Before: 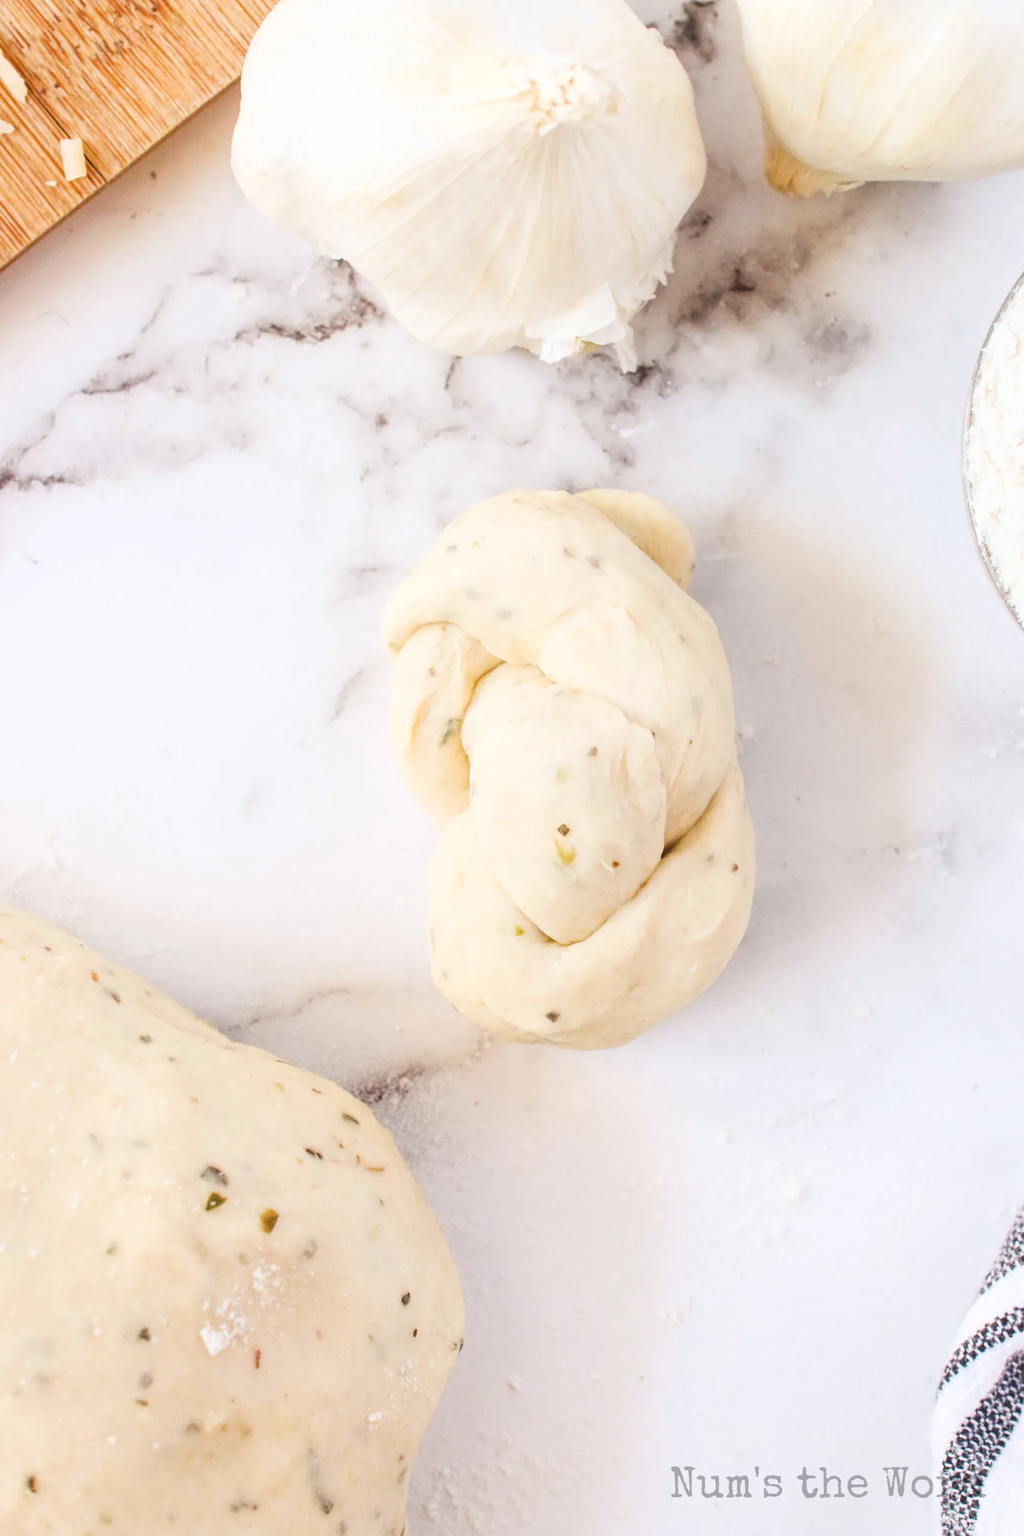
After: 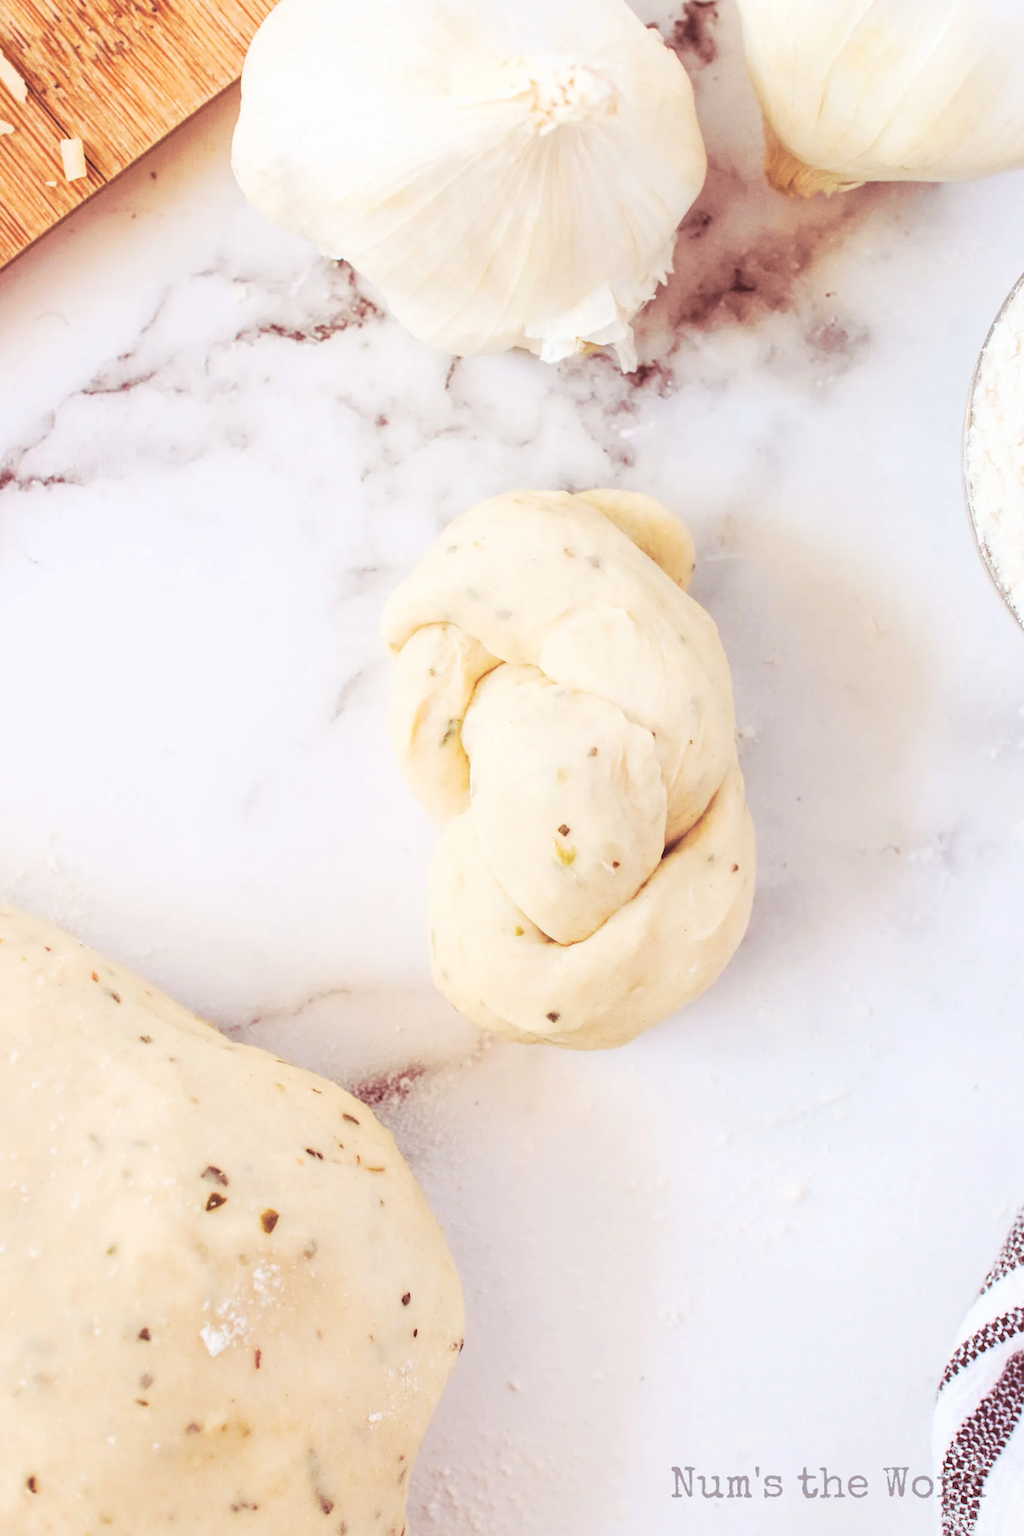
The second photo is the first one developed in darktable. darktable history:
color correction: saturation 0.99
split-toning: highlights › hue 187.2°, highlights › saturation 0.83, balance -68.05, compress 56.43%
velvia: strength 15%
tone curve: curves: ch0 [(0, 0) (0.003, 0.013) (0.011, 0.02) (0.025, 0.037) (0.044, 0.068) (0.069, 0.108) (0.1, 0.138) (0.136, 0.168) (0.177, 0.203) (0.224, 0.241) (0.277, 0.281) (0.335, 0.328) (0.399, 0.382) (0.468, 0.448) (0.543, 0.519) (0.623, 0.603) (0.709, 0.705) (0.801, 0.808) (0.898, 0.903) (1, 1)], preserve colors none
